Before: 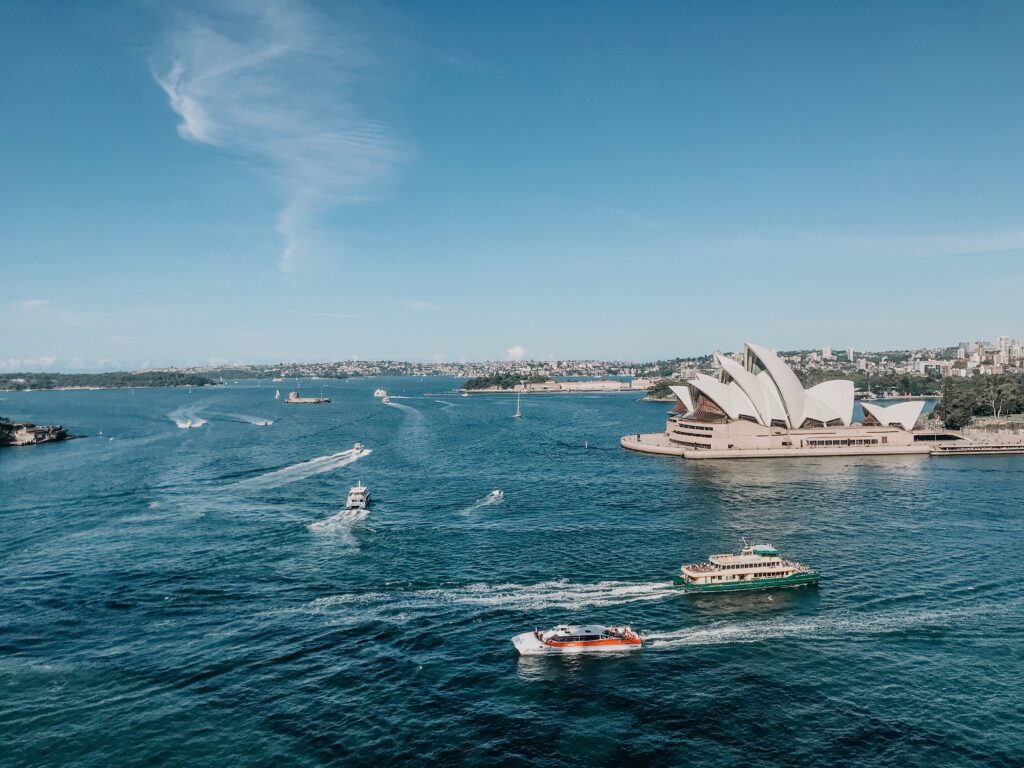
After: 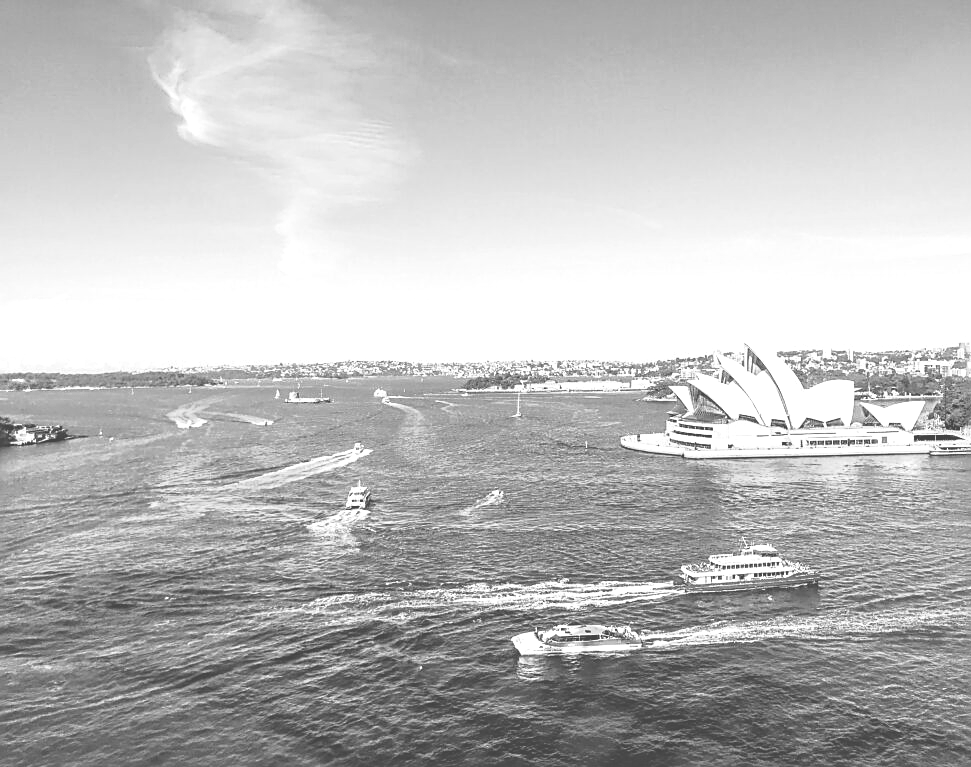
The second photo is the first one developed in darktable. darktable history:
colorize: hue 28.8°, source mix 100%
crop and rotate: right 5.167%
tone curve: curves: ch0 [(0, 0) (0.003, 0.003) (0.011, 0.011) (0.025, 0.024) (0.044, 0.043) (0.069, 0.068) (0.1, 0.097) (0.136, 0.133) (0.177, 0.173) (0.224, 0.219) (0.277, 0.271) (0.335, 0.327) (0.399, 0.39) (0.468, 0.457) (0.543, 0.582) (0.623, 0.655) (0.709, 0.734) (0.801, 0.817) (0.898, 0.906) (1, 1)], preserve colors none
white balance: red 0.926, green 1.003, blue 1.133
exposure: exposure -0.242 EV, compensate highlight preservation false
sharpen: on, module defaults
color balance rgb: linear chroma grading › global chroma 15%, perceptual saturation grading › global saturation 30%
monochrome: on, module defaults
